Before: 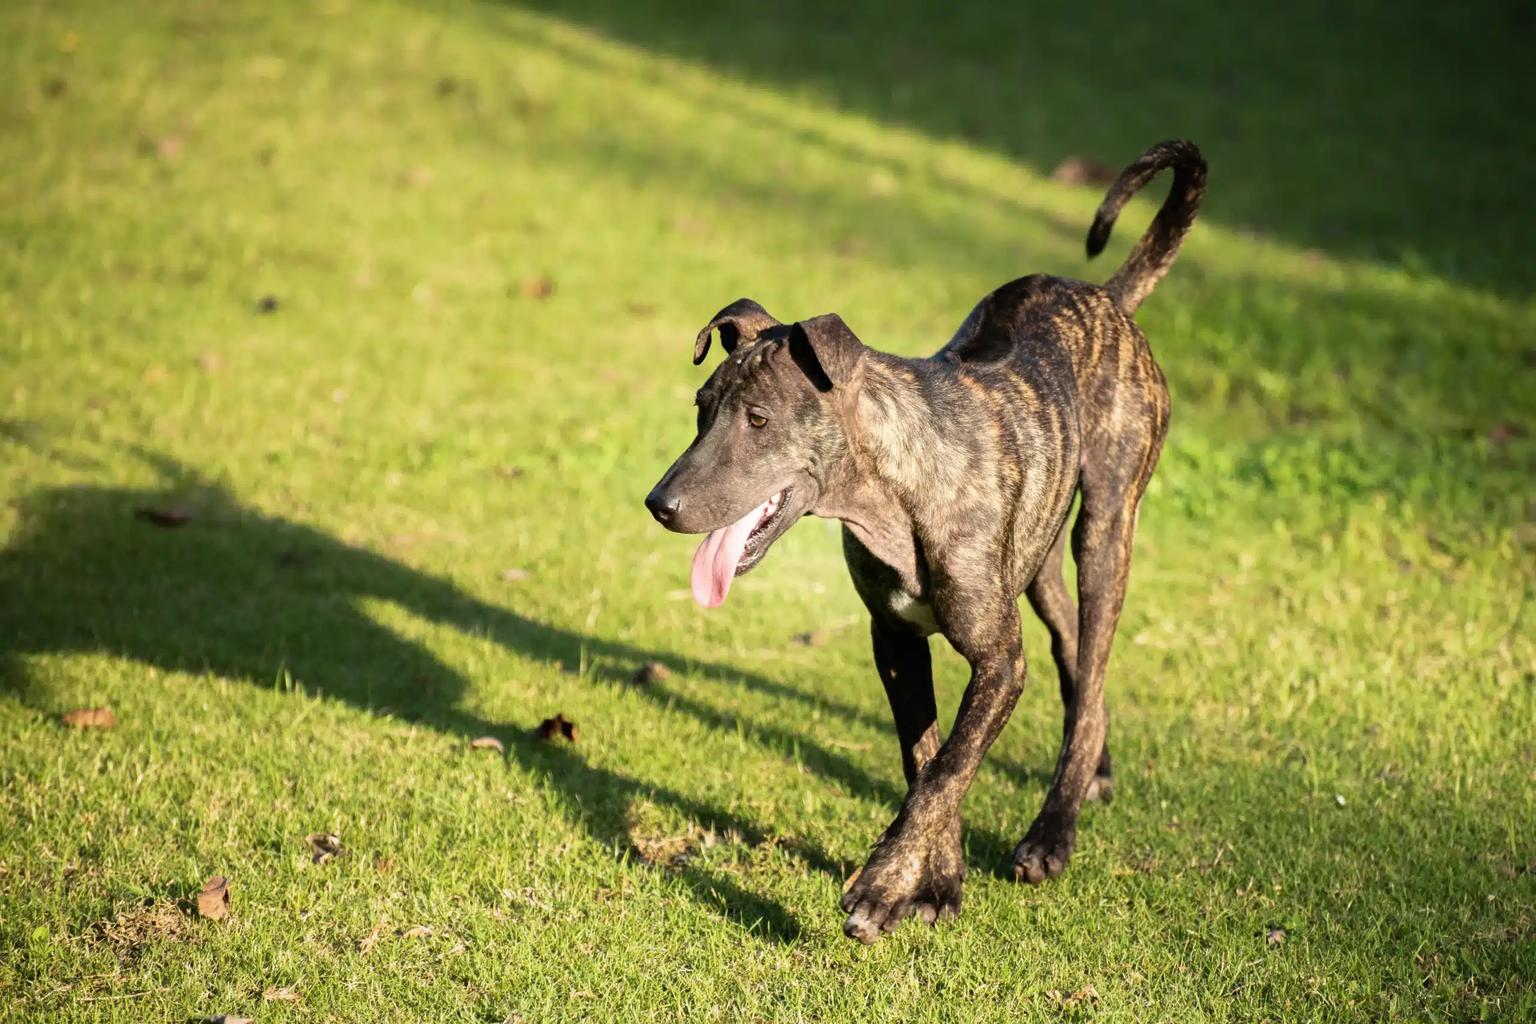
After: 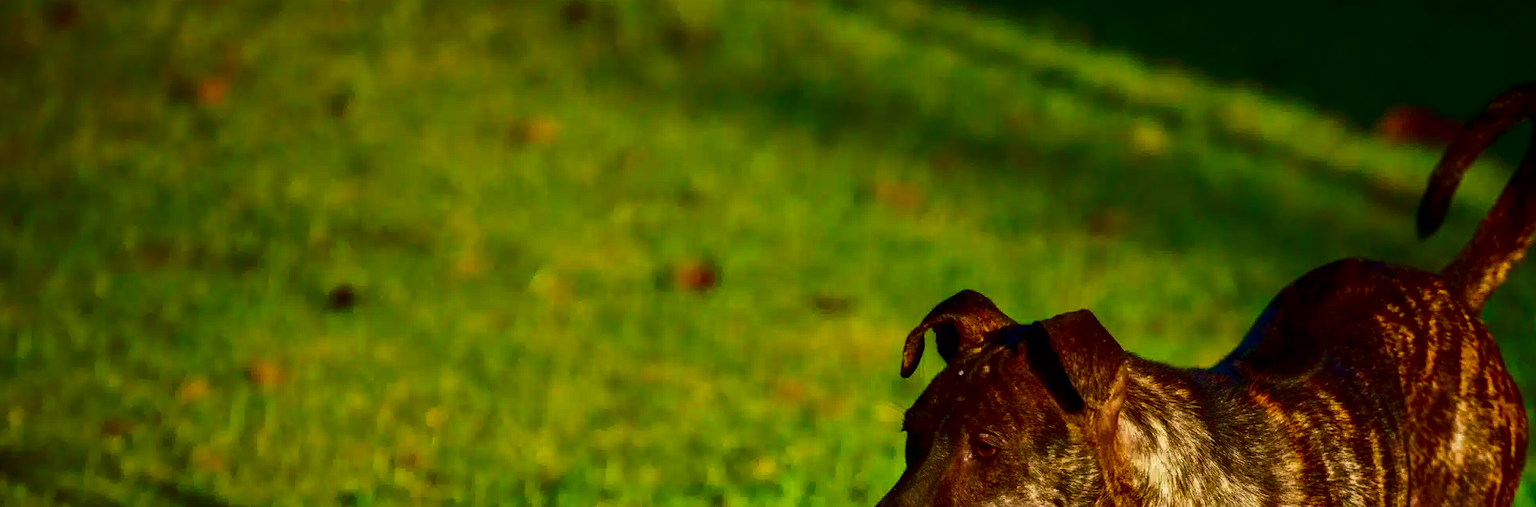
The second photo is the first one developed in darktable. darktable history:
crop: left 0.568%, top 7.631%, right 23.366%, bottom 54.7%
color correction: highlights a* 0.769, highlights b* 2.8, saturation 1.1
contrast brightness saturation: brightness -0.998, saturation 0.997
